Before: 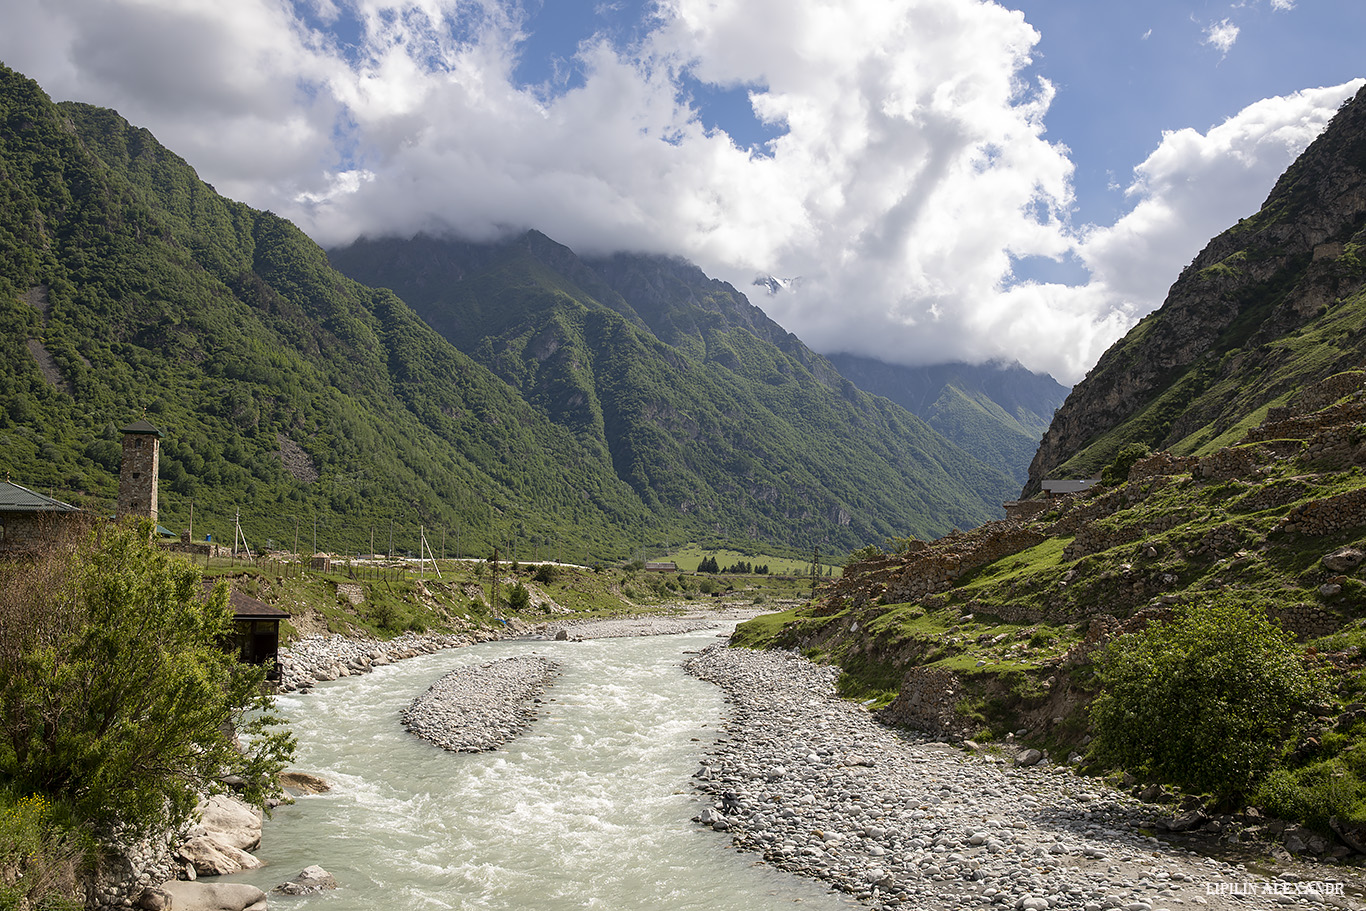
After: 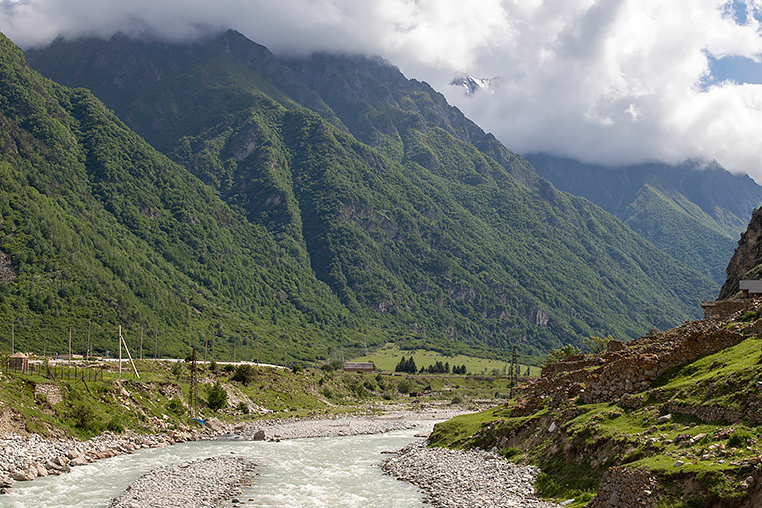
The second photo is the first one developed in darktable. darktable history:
crop and rotate: left 22.13%, top 22.054%, right 22.026%, bottom 22.102%
exposure: compensate highlight preservation false
